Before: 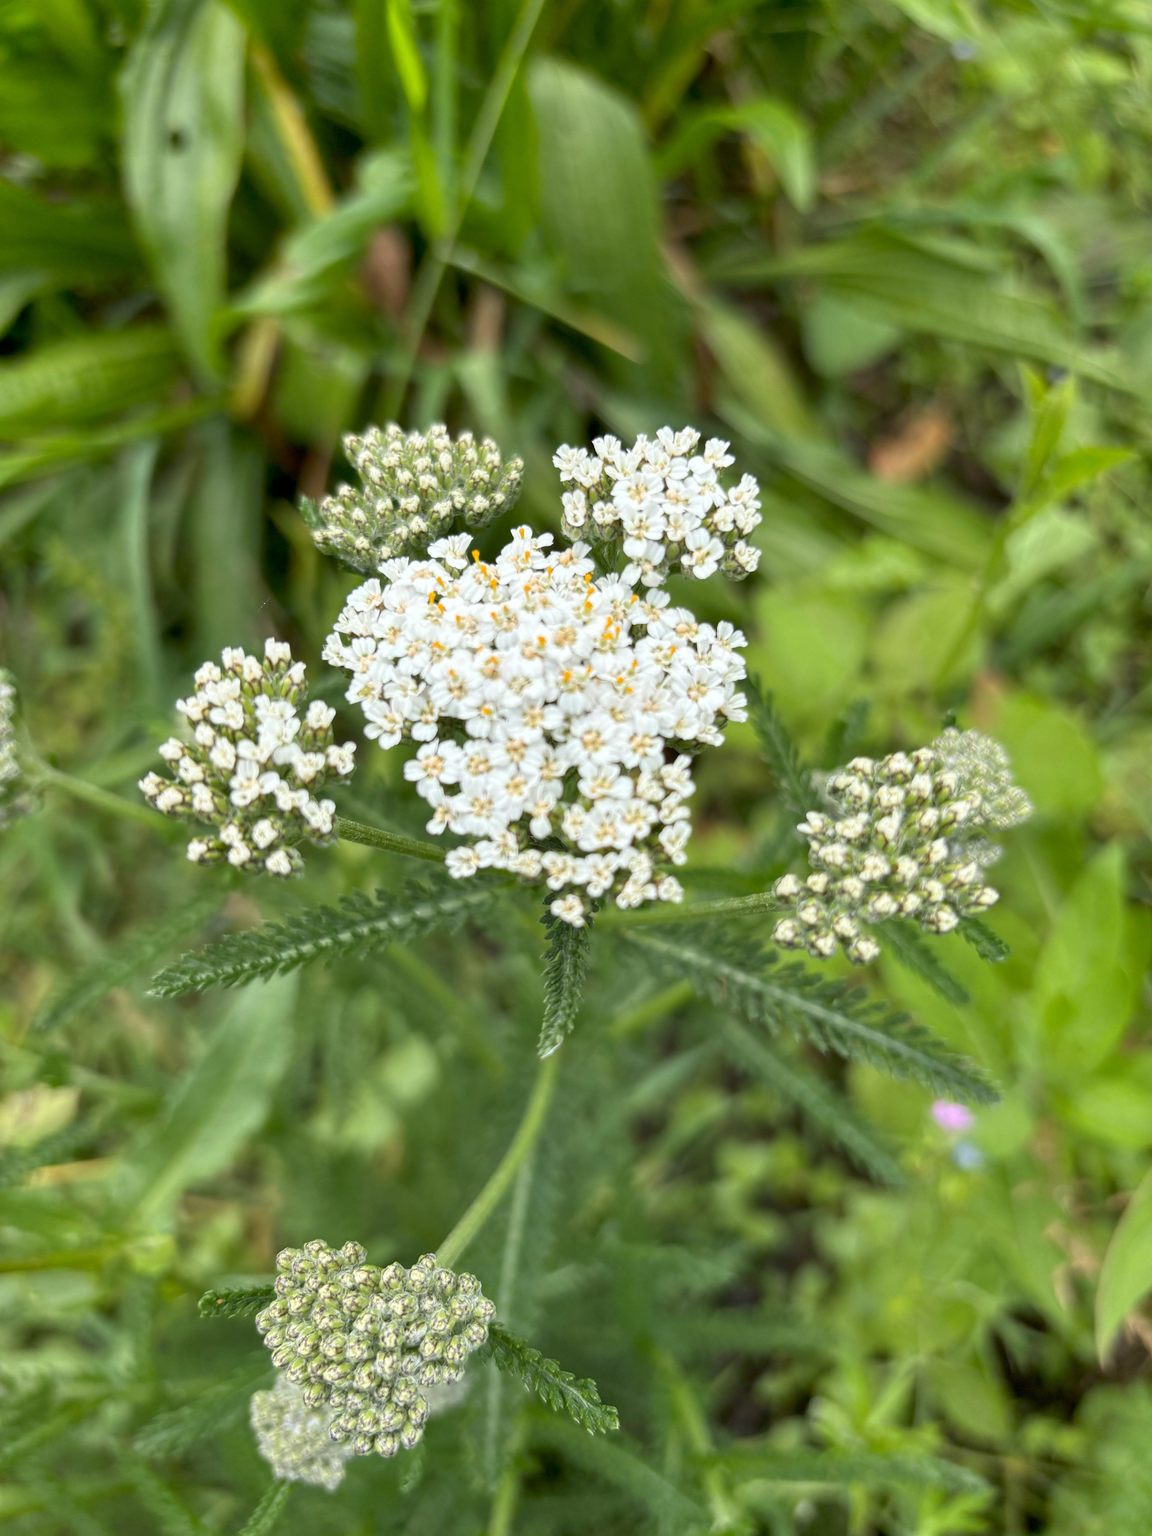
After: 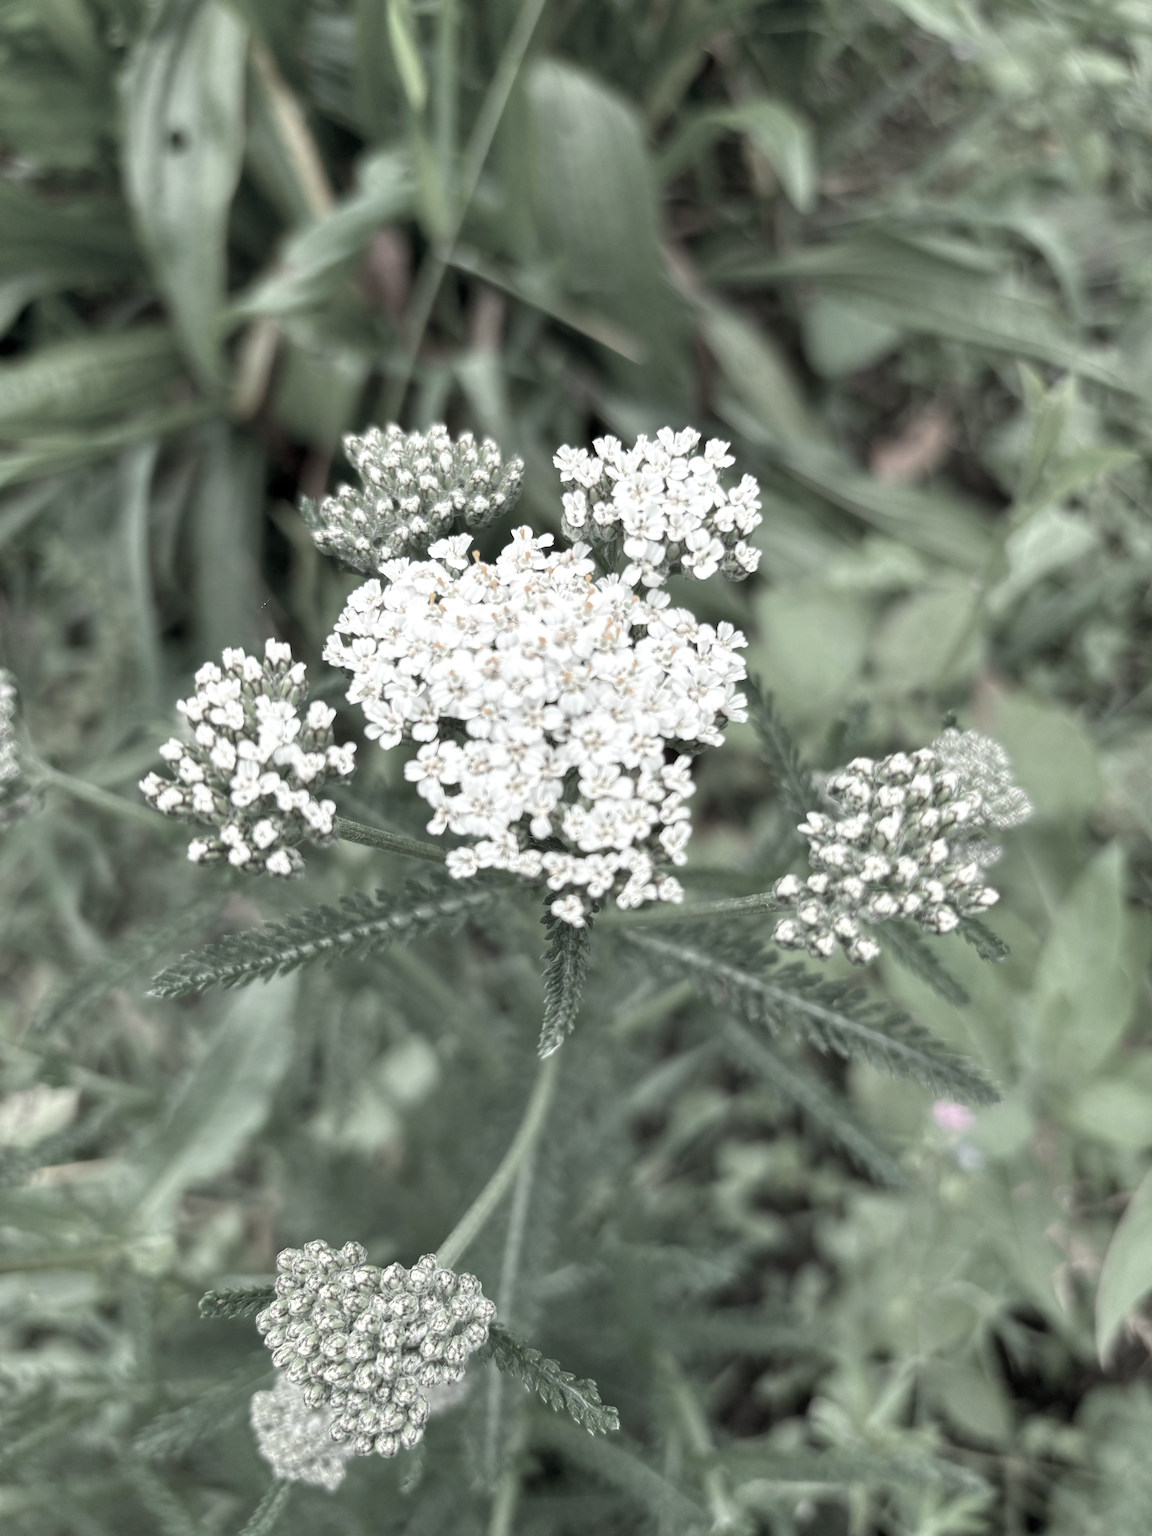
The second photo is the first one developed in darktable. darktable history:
color balance: contrast 6.48%, output saturation 113.3%
color contrast: green-magenta contrast 0.3, blue-yellow contrast 0.15
